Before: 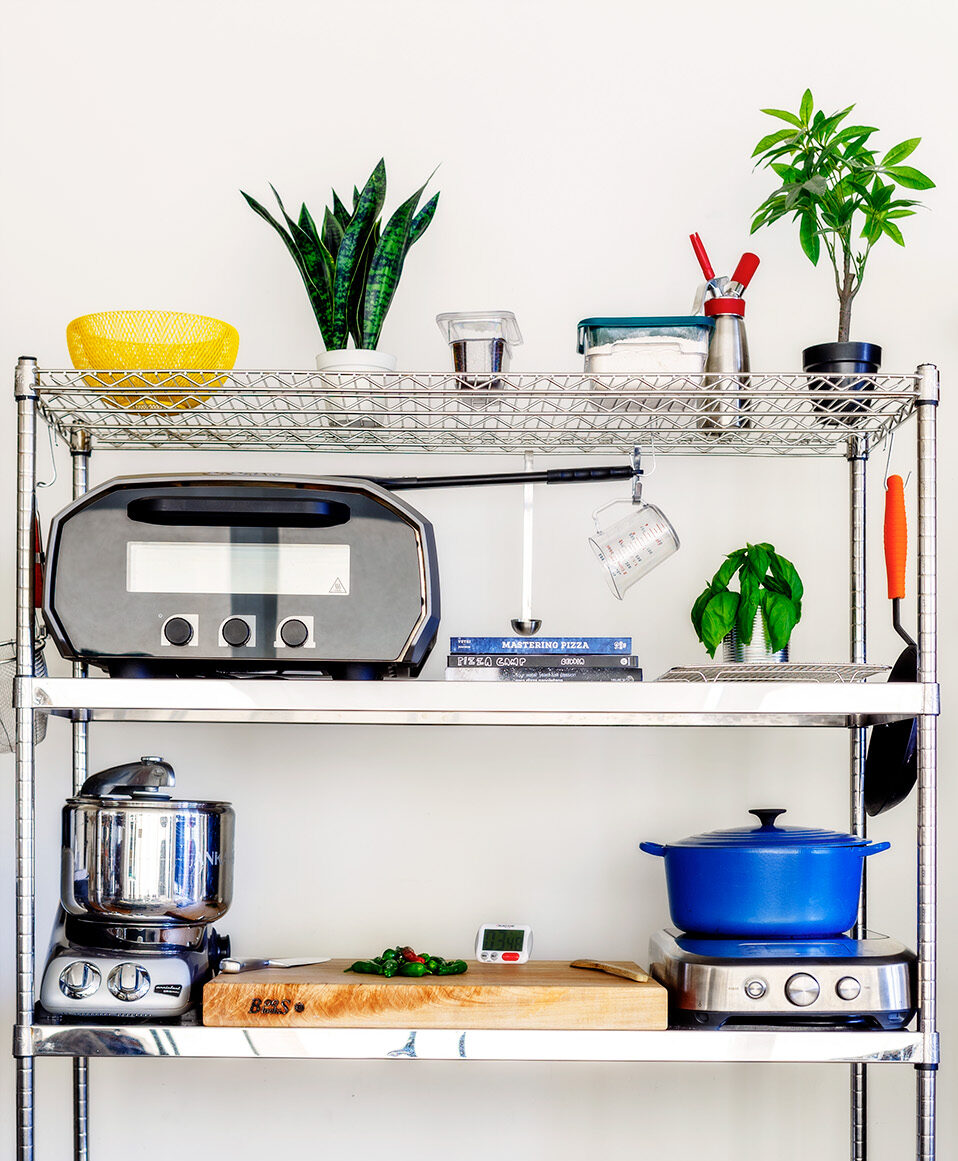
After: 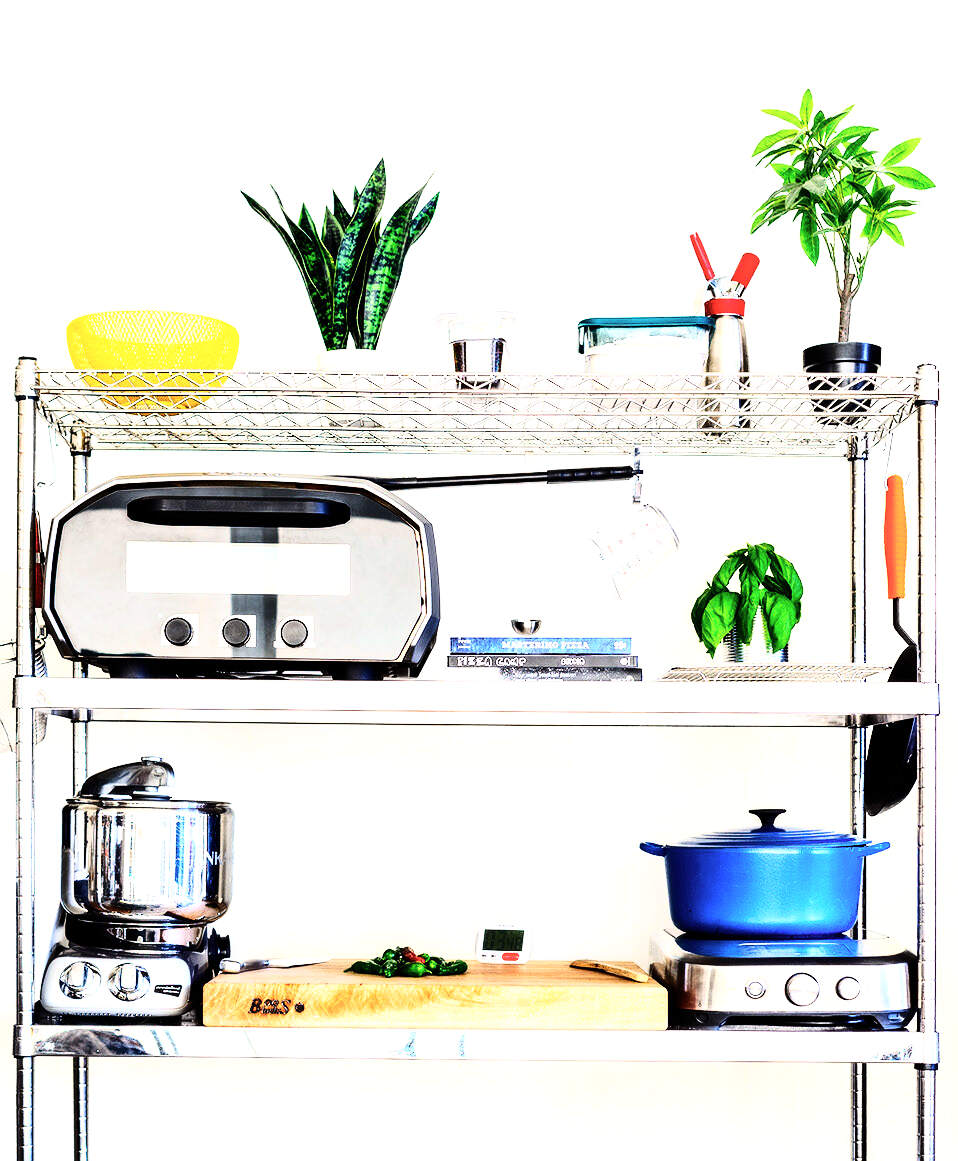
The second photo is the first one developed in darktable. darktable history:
base curve: curves: ch0 [(0, 0) (0.04, 0.03) (0.133, 0.232) (0.448, 0.748) (0.843, 0.968) (1, 1)]
tone equalizer: -8 EV -0.726 EV, -7 EV -0.736 EV, -6 EV -0.616 EV, -5 EV -0.393 EV, -3 EV 0.388 EV, -2 EV 0.6 EV, -1 EV 0.684 EV, +0 EV 0.751 EV, edges refinement/feathering 500, mask exposure compensation -1.57 EV, preserve details no
color balance rgb: perceptual saturation grading › global saturation 0.281%
contrast brightness saturation: saturation -0.053
exposure: exposure 0.292 EV, compensate highlight preservation false
